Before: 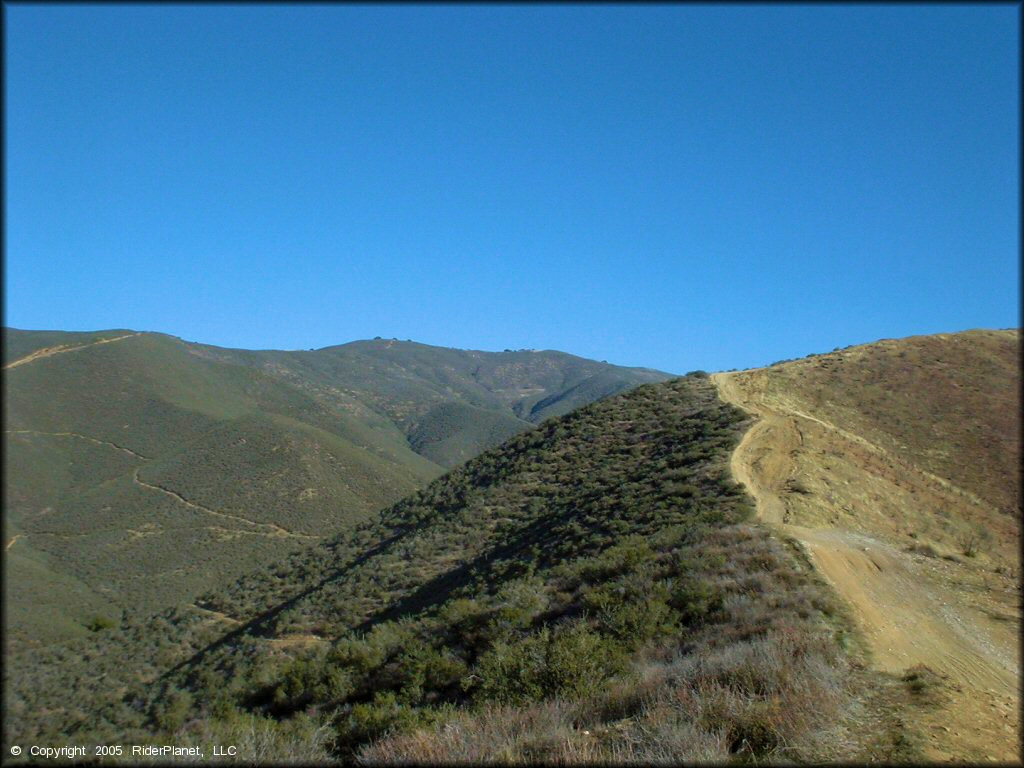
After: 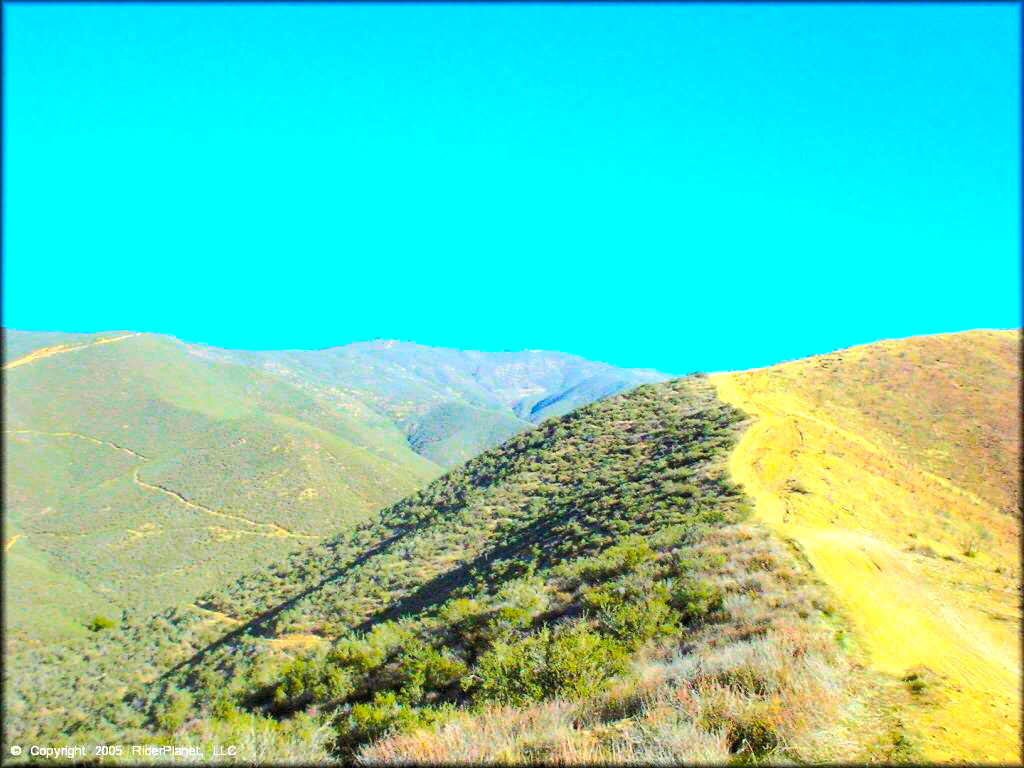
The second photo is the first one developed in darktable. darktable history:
exposure: black level correction 0, exposure 1.625 EV, compensate exposure bias true, compensate highlight preservation false
tone equalizer: on, module defaults
contrast brightness saturation: contrast 0.2, brightness 0.16, saturation 0.22
color balance rgb: perceptual saturation grading › global saturation 25%, perceptual brilliance grading › mid-tones 10%, perceptual brilliance grading › shadows 15%, global vibrance 20%
